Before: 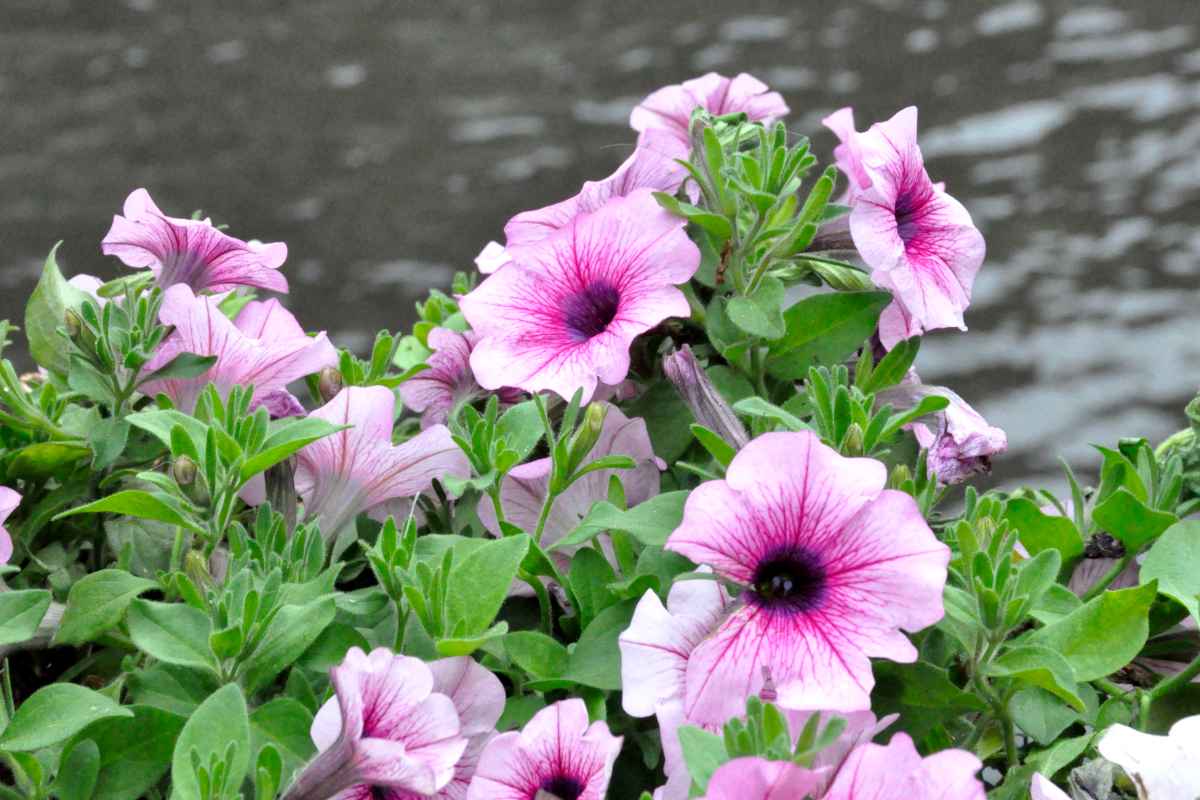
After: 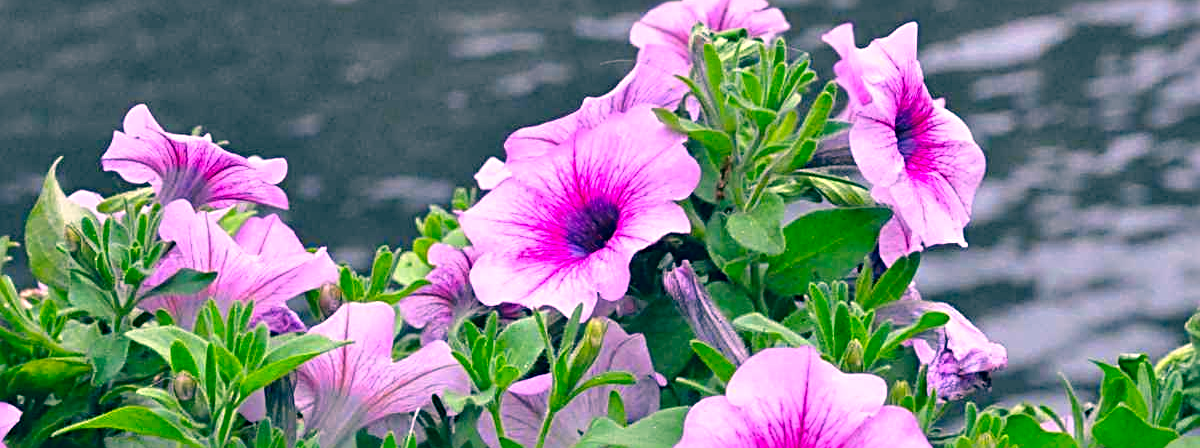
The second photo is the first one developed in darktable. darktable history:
sharpen: radius 3.011, amount 0.755
crop and rotate: top 10.512%, bottom 33.447%
color correction: highlights a* 16.42, highlights b* 0.294, shadows a* -15.2, shadows b* -14.58, saturation 1.46
